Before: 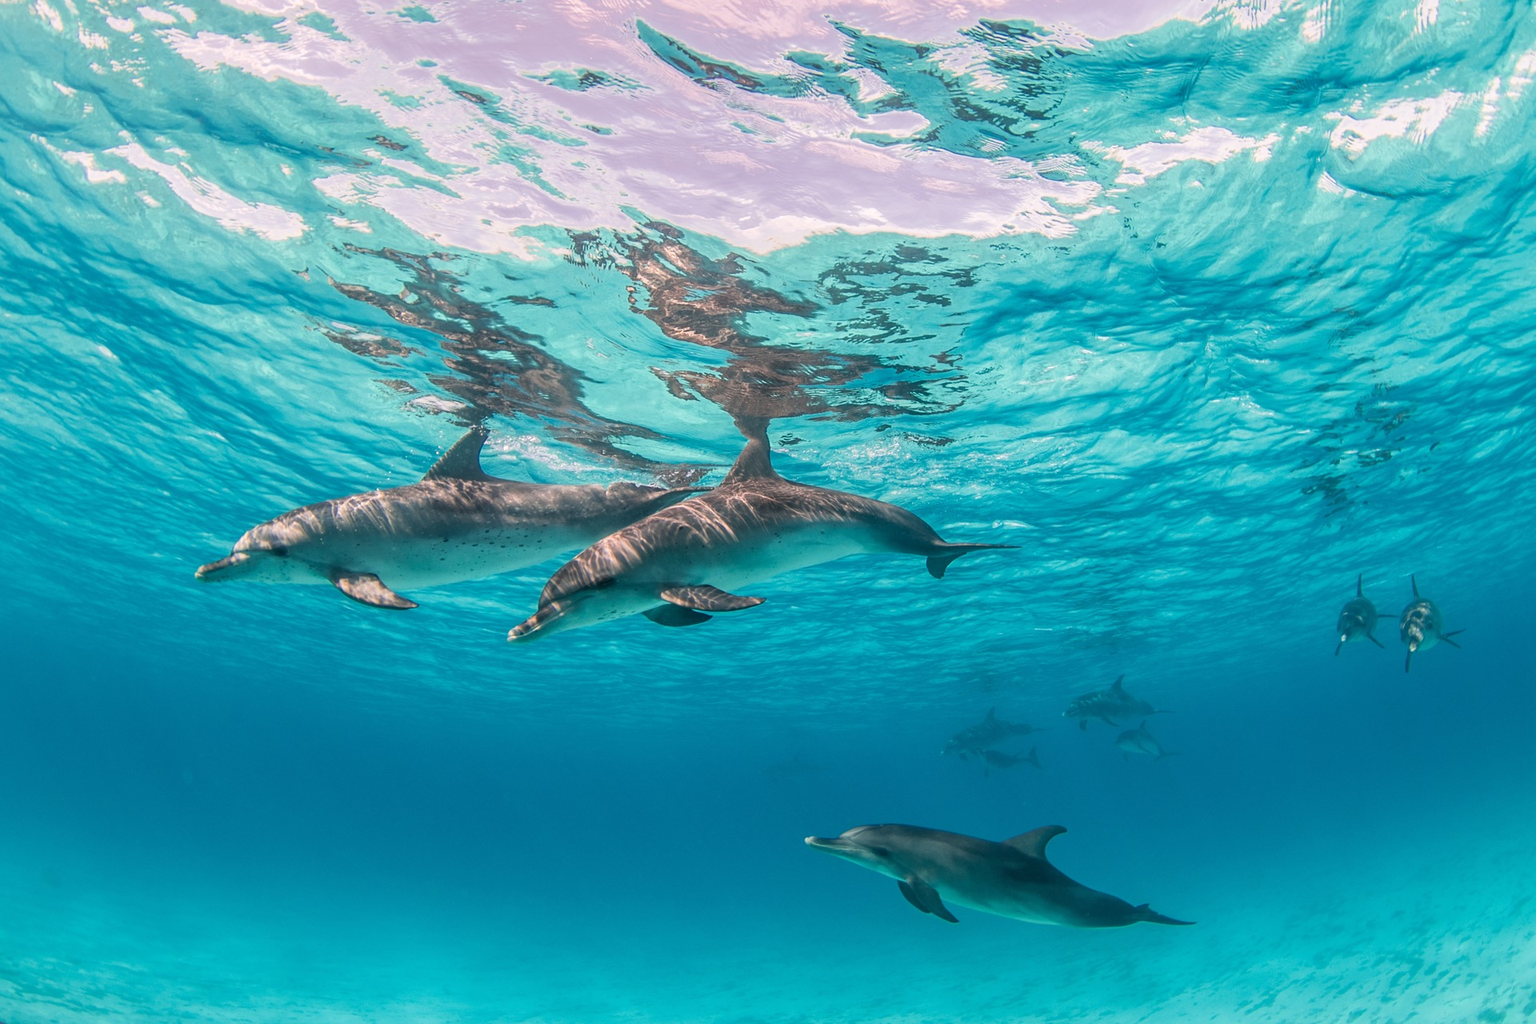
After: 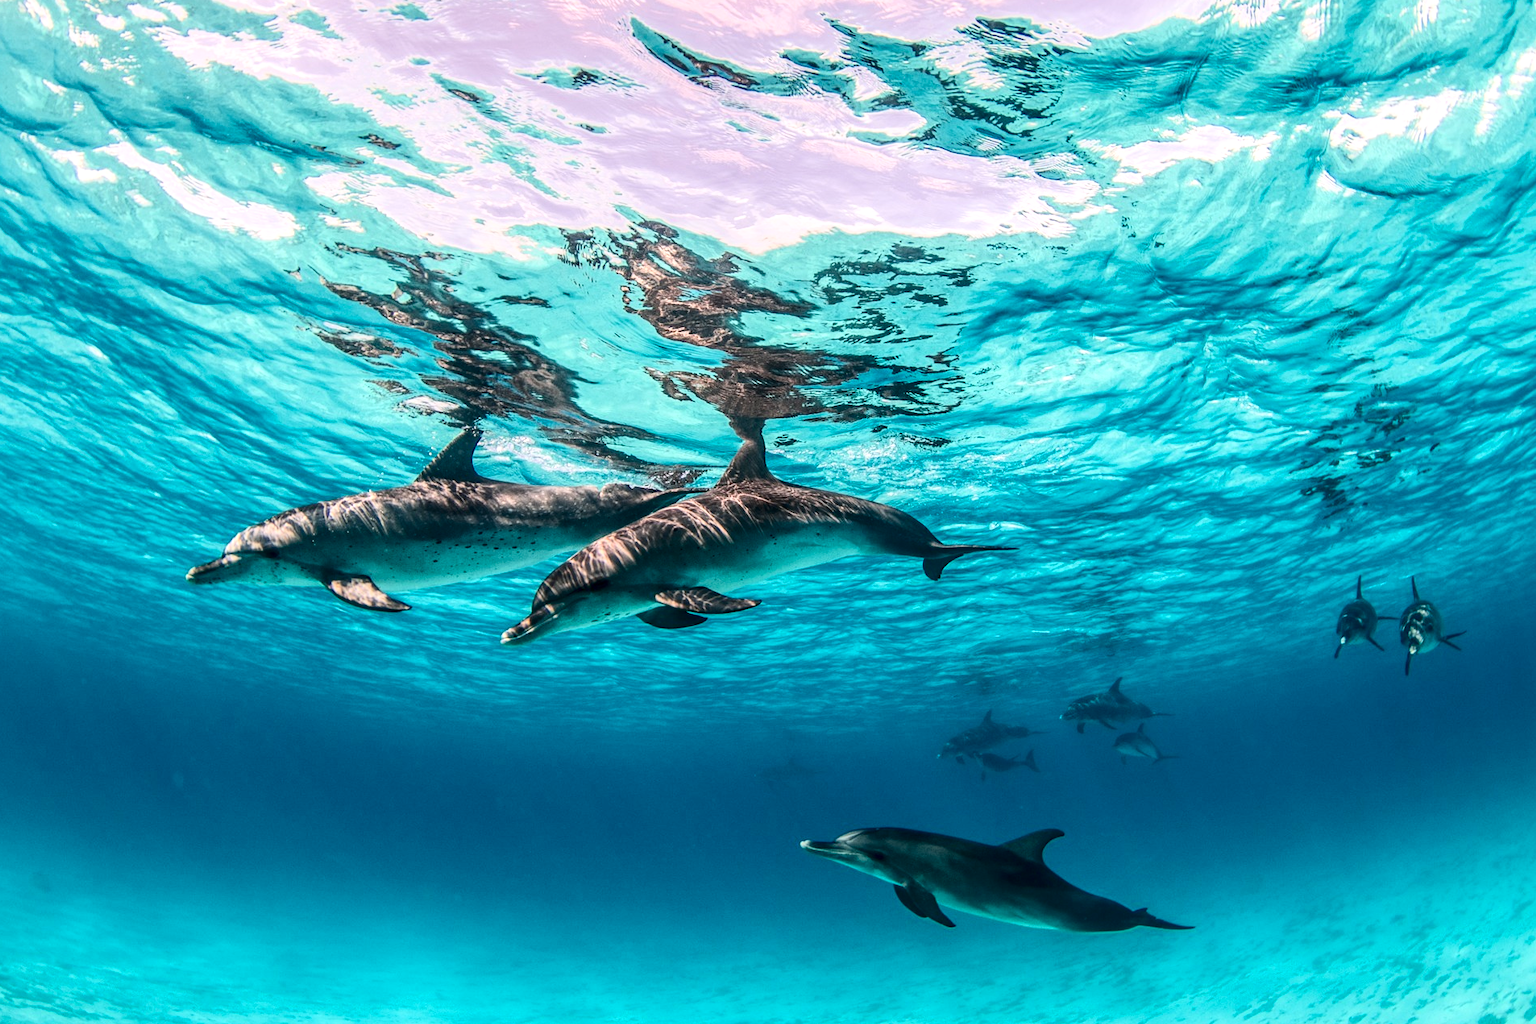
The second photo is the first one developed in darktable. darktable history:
crop and rotate: left 0.726%, top 0.238%, bottom 0.401%
local contrast: detail 130%
contrast brightness saturation: contrast 0.323, brightness -0.073, saturation 0.173
